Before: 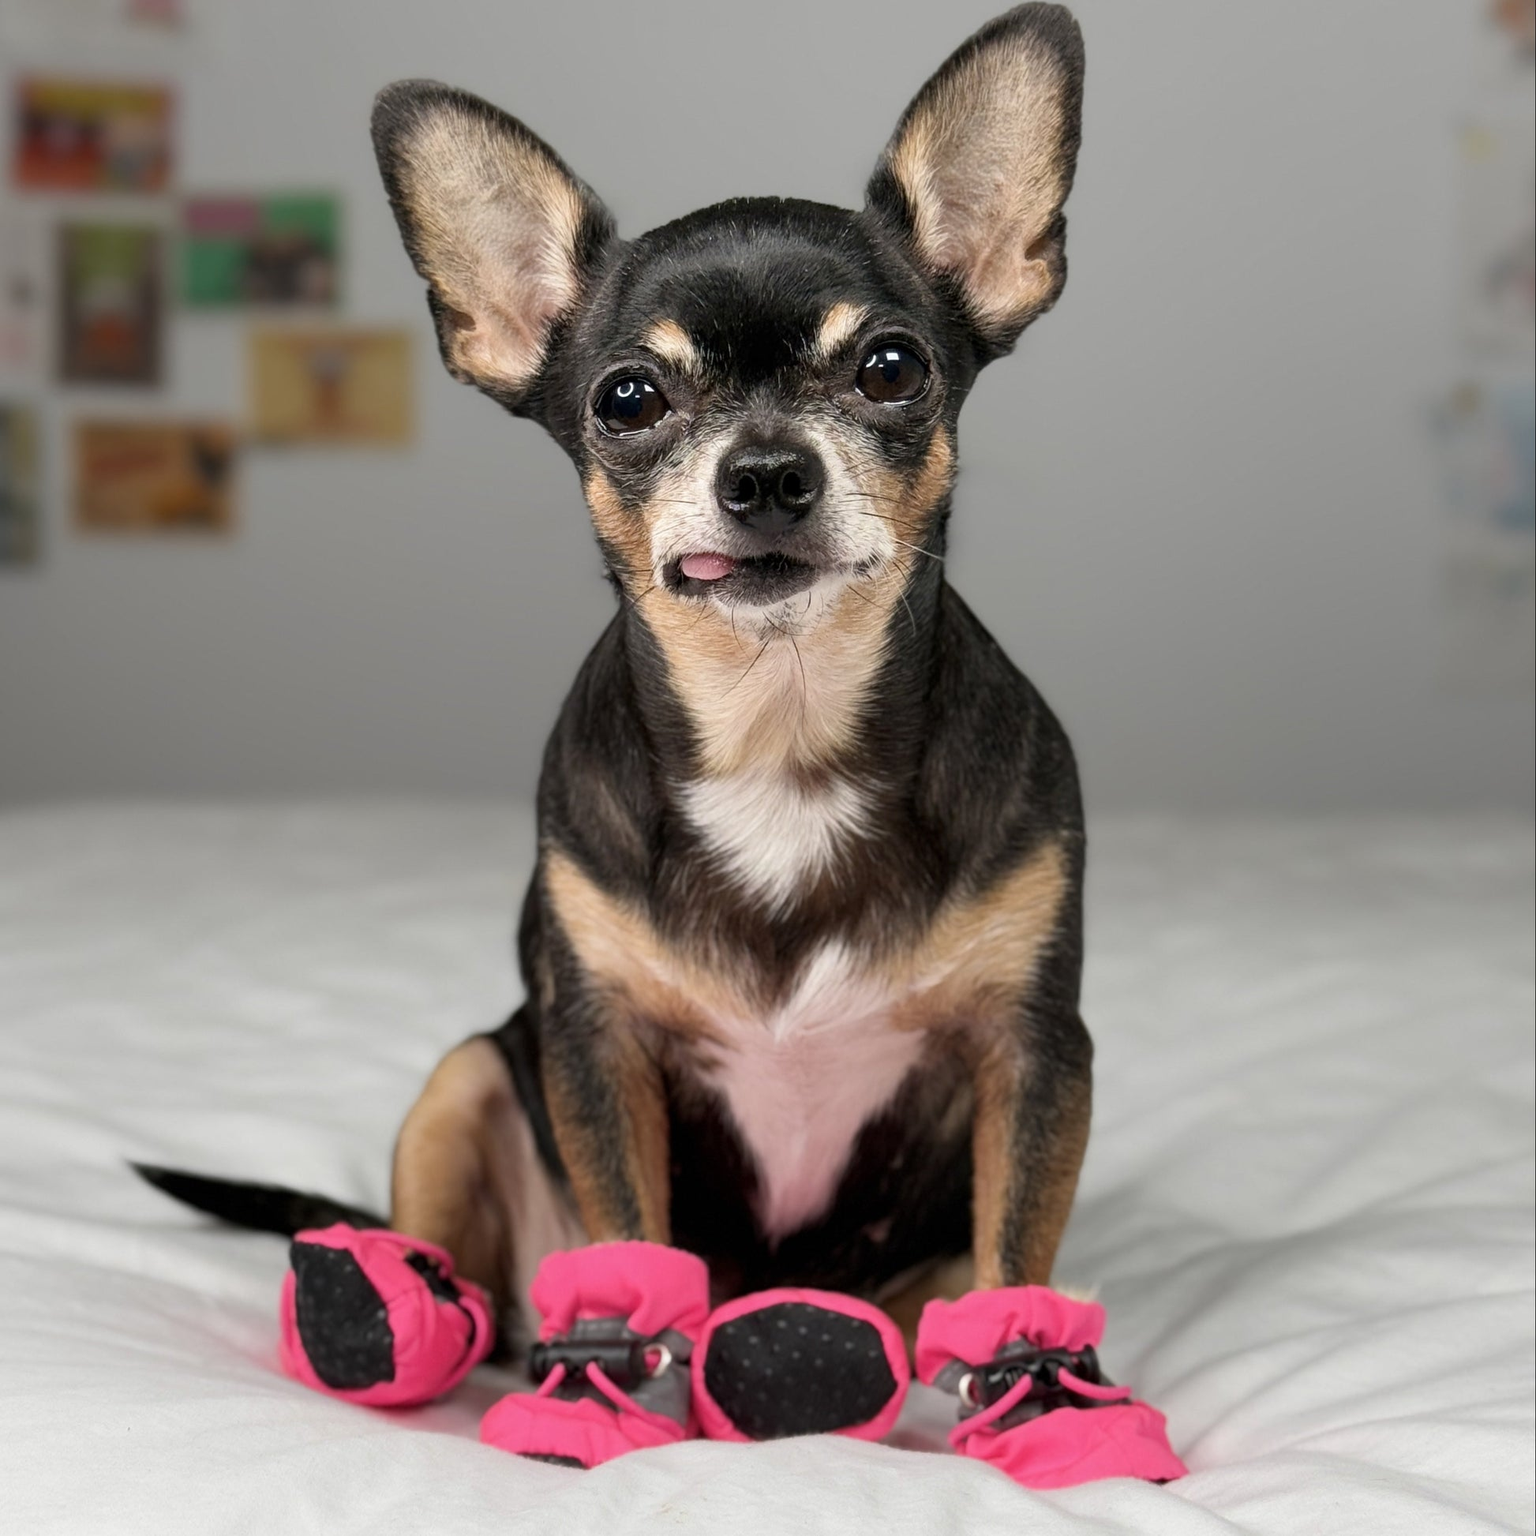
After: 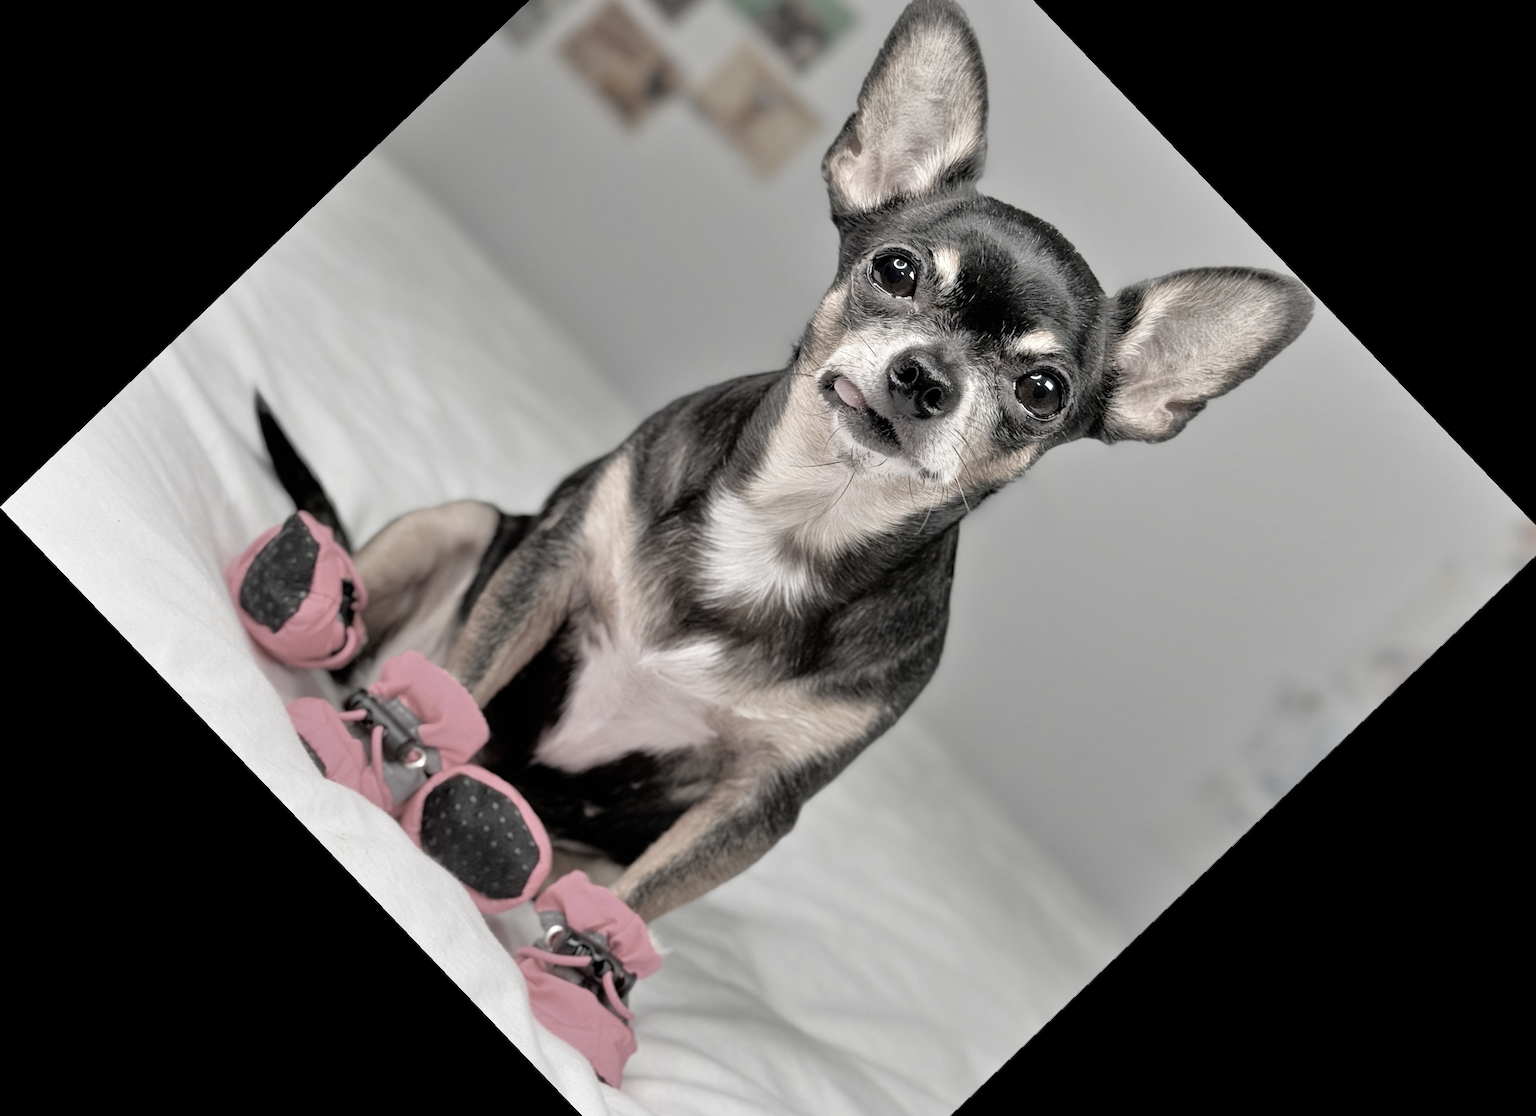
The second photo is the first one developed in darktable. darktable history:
shadows and highlights: radius 337.17, shadows 29.01, soften with gaussian
crop and rotate: angle -46.26°, top 16.234%, right 0.912%, bottom 11.704%
color correction: saturation 0.3
tone equalizer: -7 EV 0.15 EV, -6 EV 0.6 EV, -5 EV 1.15 EV, -4 EV 1.33 EV, -3 EV 1.15 EV, -2 EV 0.6 EV, -1 EV 0.15 EV, mask exposure compensation -0.5 EV
